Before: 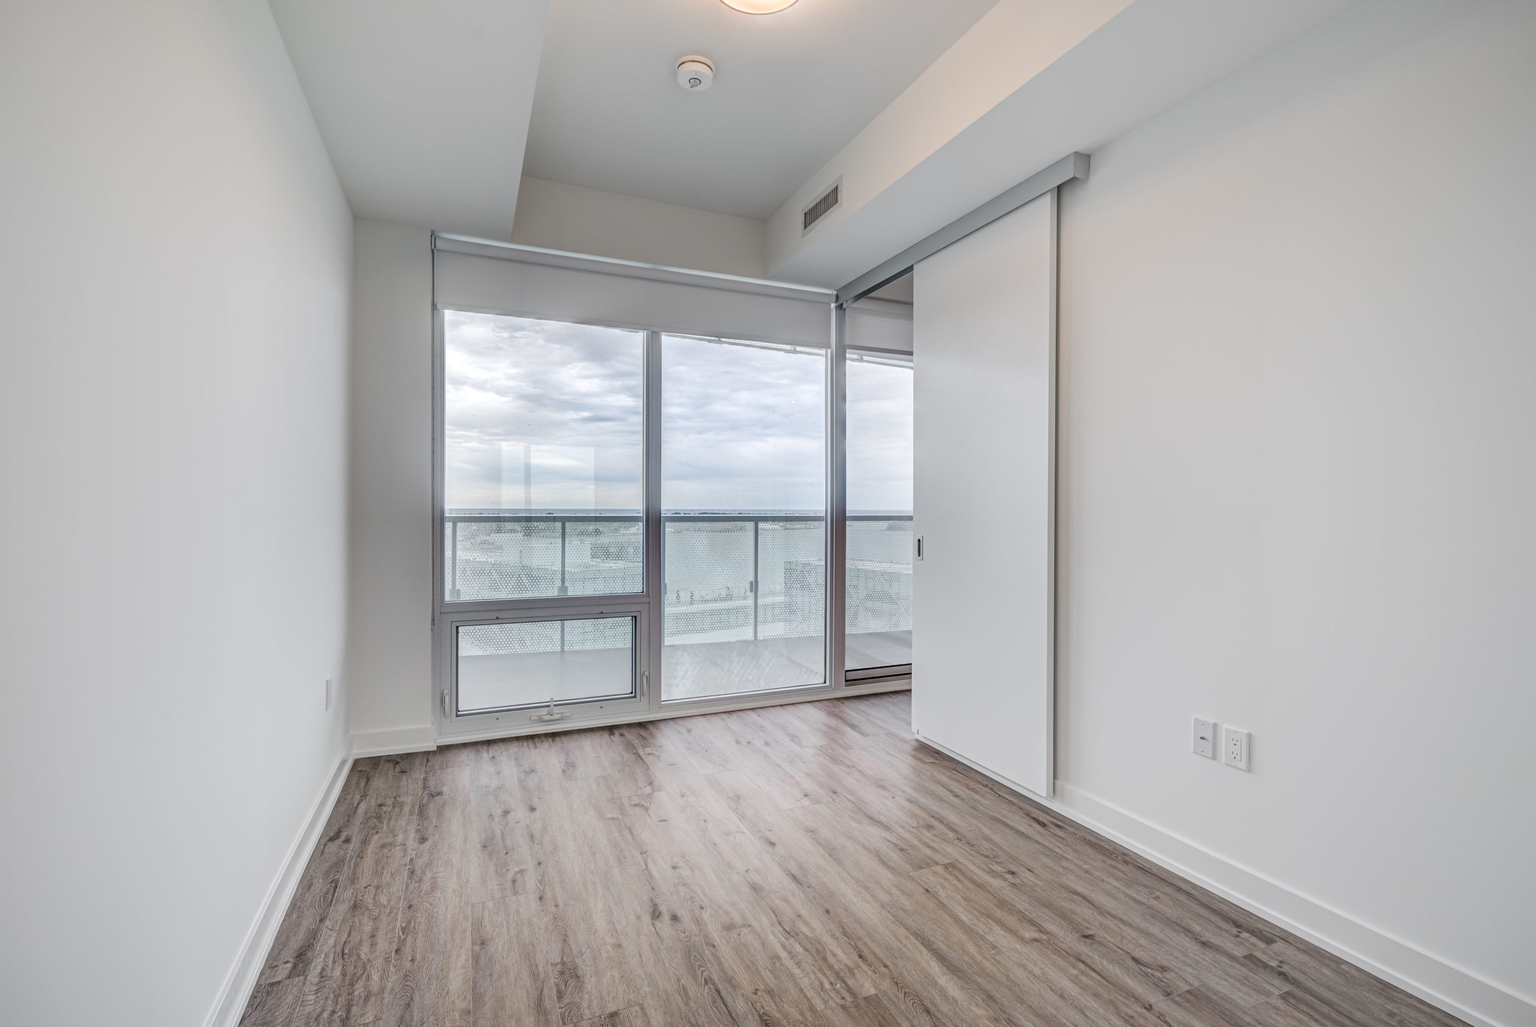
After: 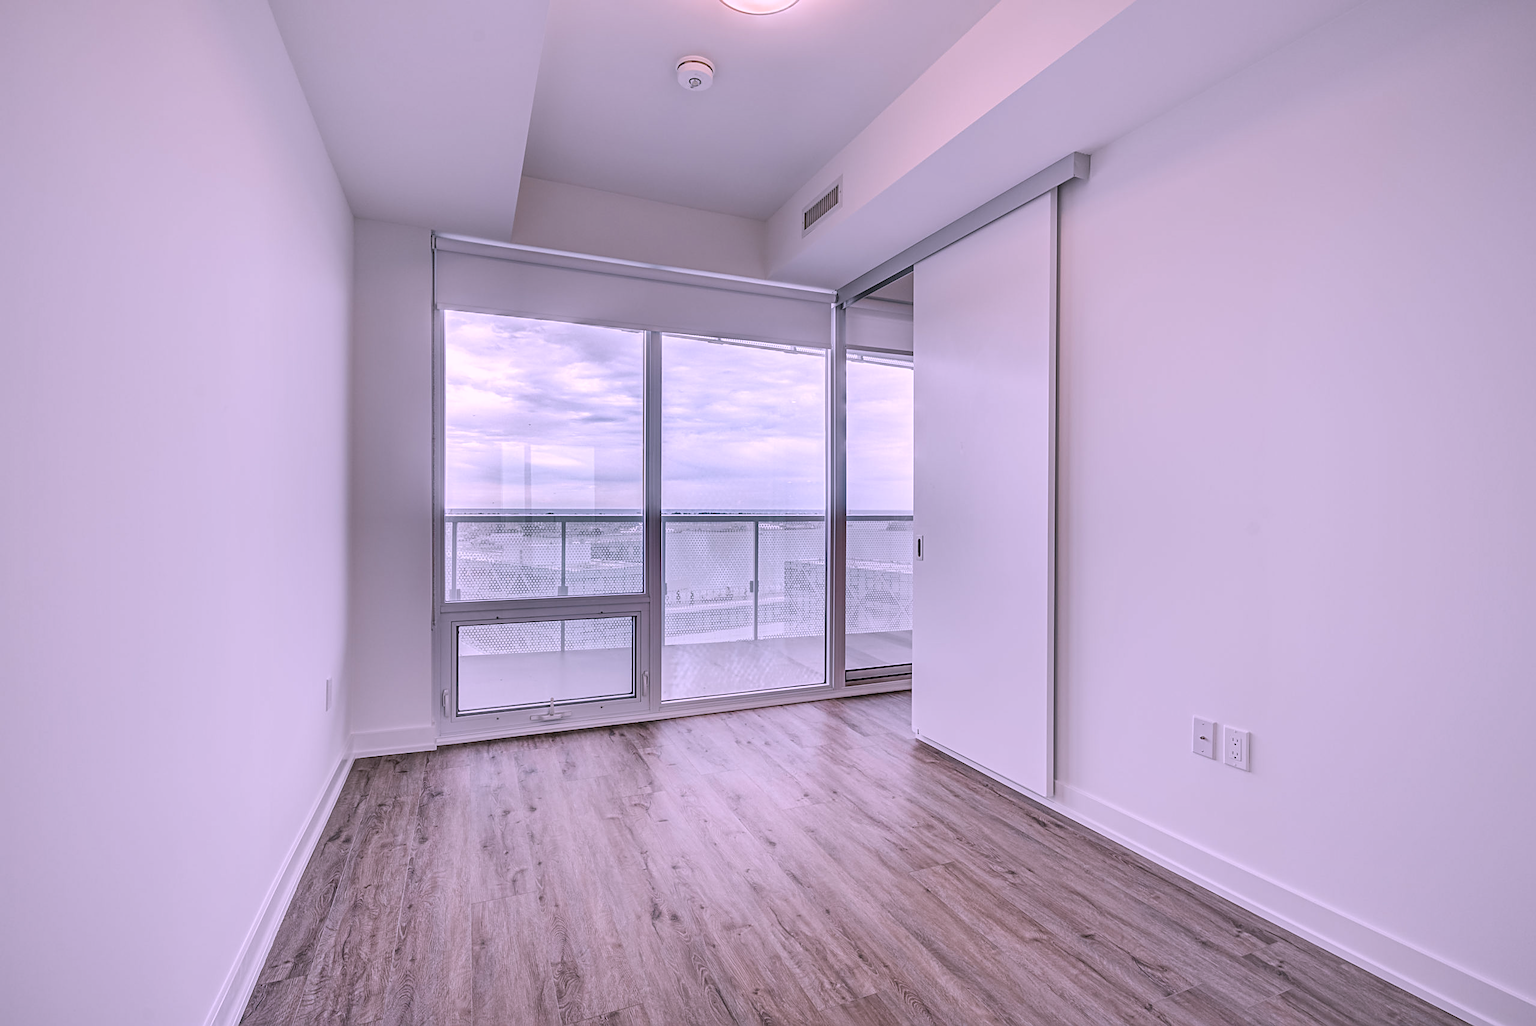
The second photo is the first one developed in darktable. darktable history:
shadows and highlights: shadows 36.37, highlights -28.11, soften with gaussian
sharpen: on, module defaults
color correction: highlights a* 16.14, highlights b* -20.56
